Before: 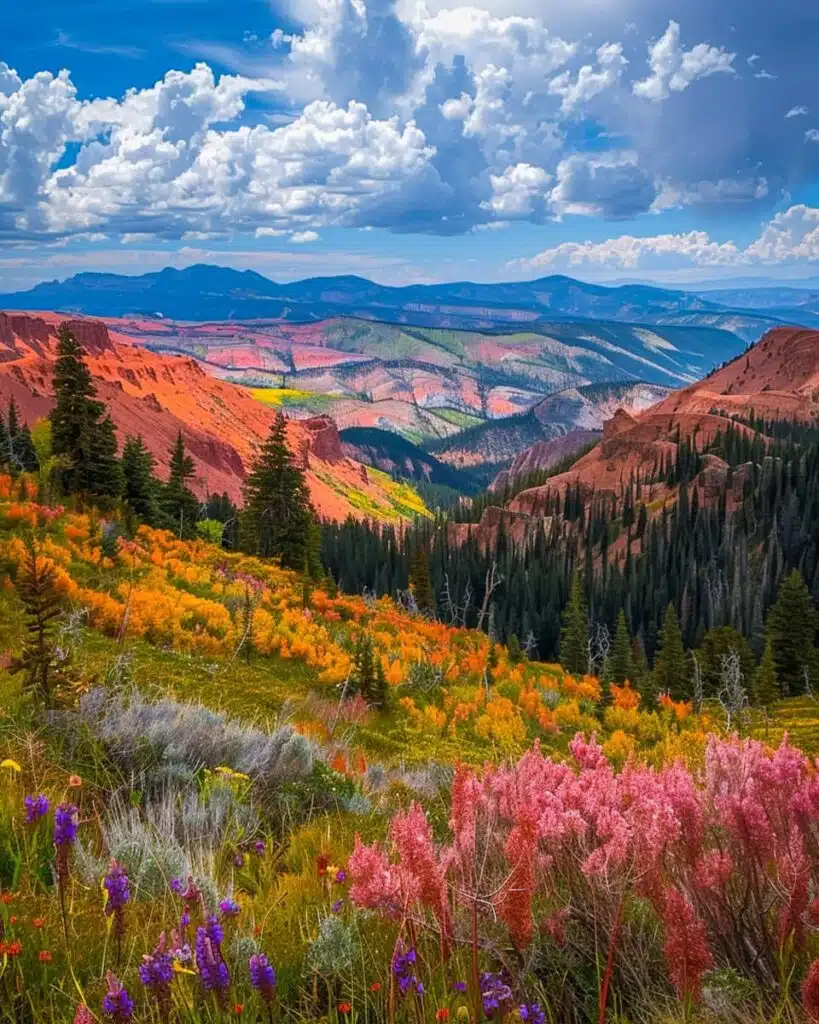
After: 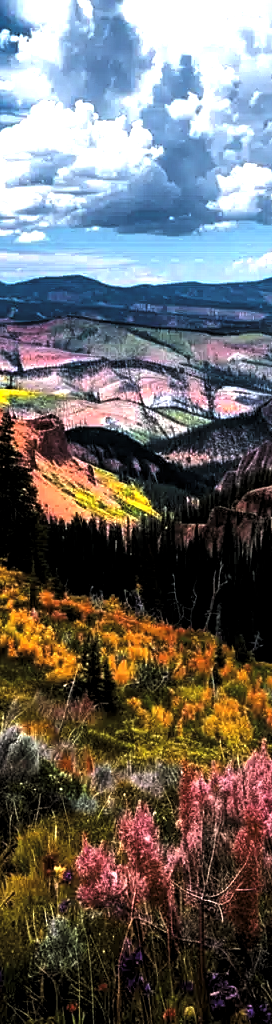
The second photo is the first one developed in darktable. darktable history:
crop: left 33.36%, right 33.36%
exposure: exposure 1 EV, compensate highlight preservation false
levels: mode automatic, black 8.58%, gray 59.42%, levels [0, 0.445, 1]
